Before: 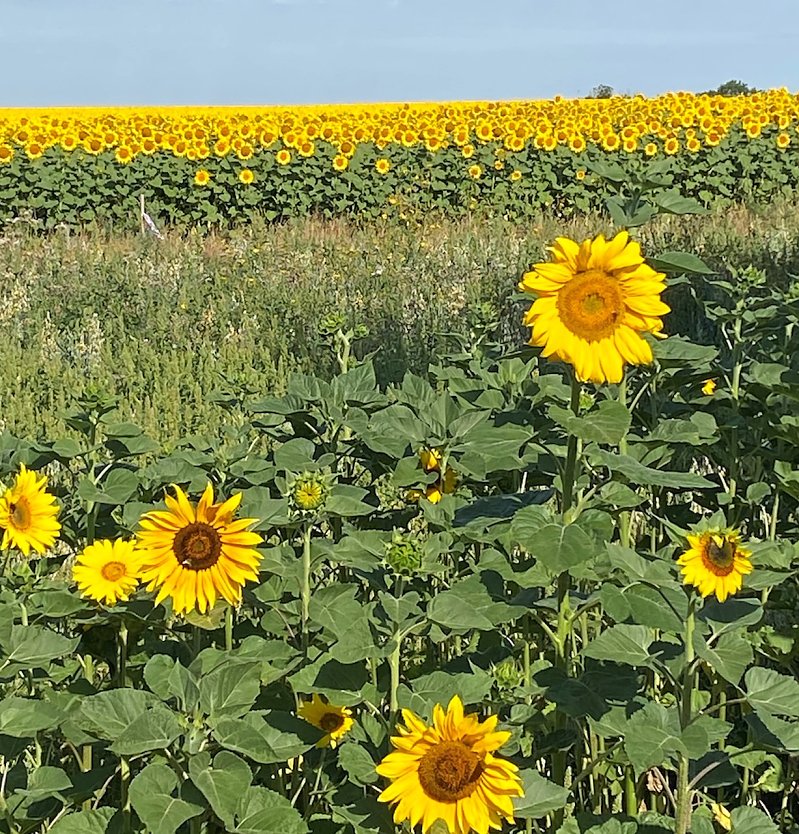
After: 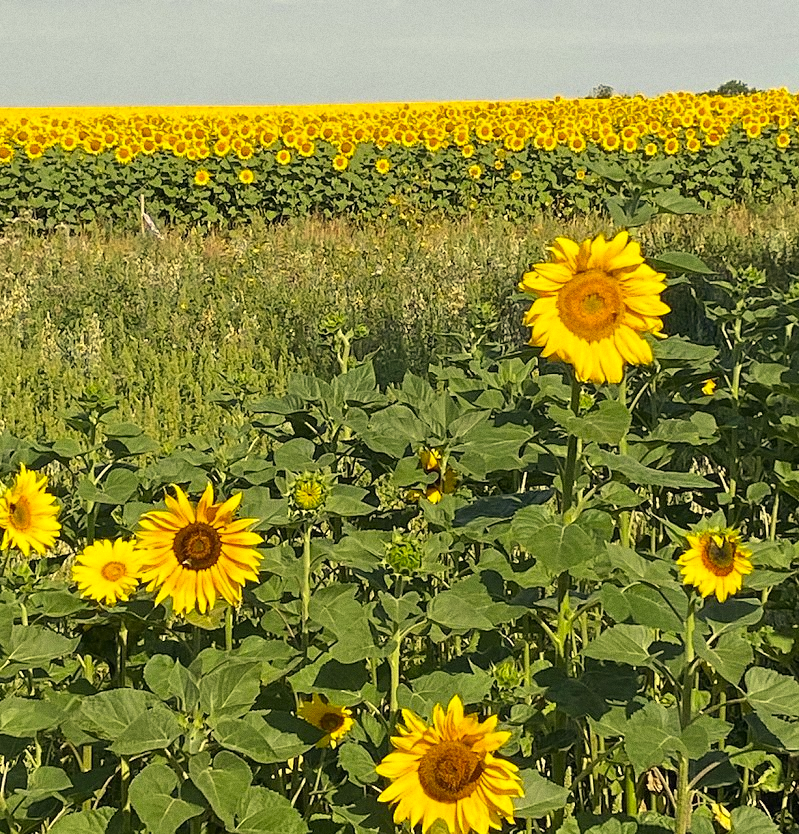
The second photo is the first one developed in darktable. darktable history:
grain: strength 26%
color correction: highlights a* 2.72, highlights b* 22.8
